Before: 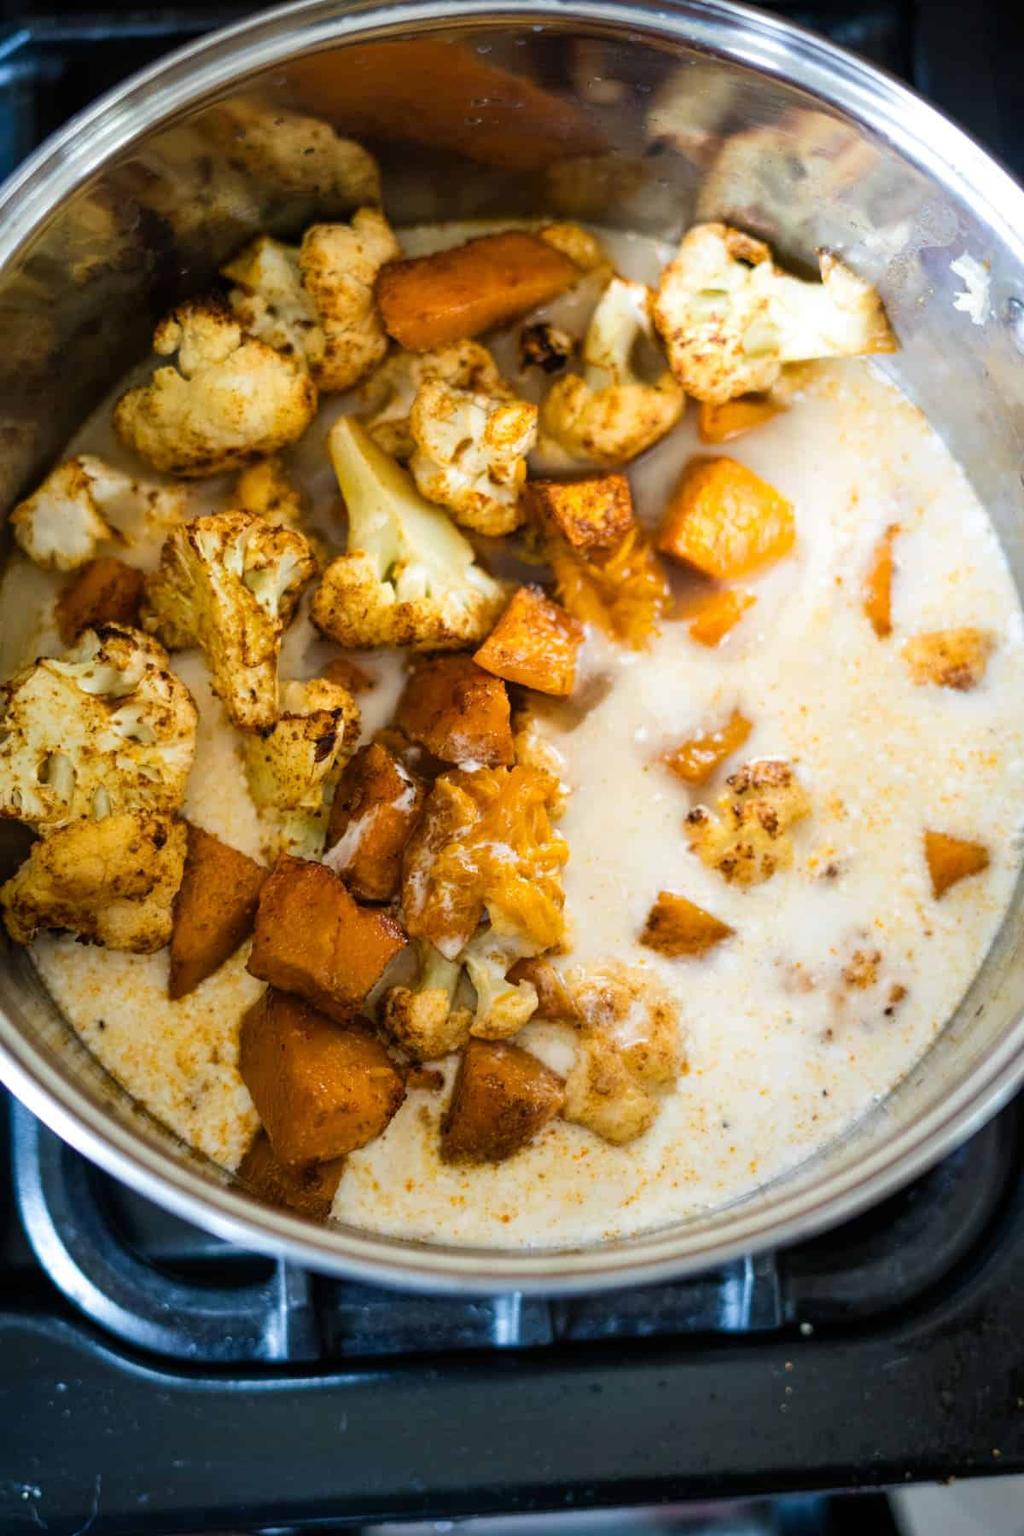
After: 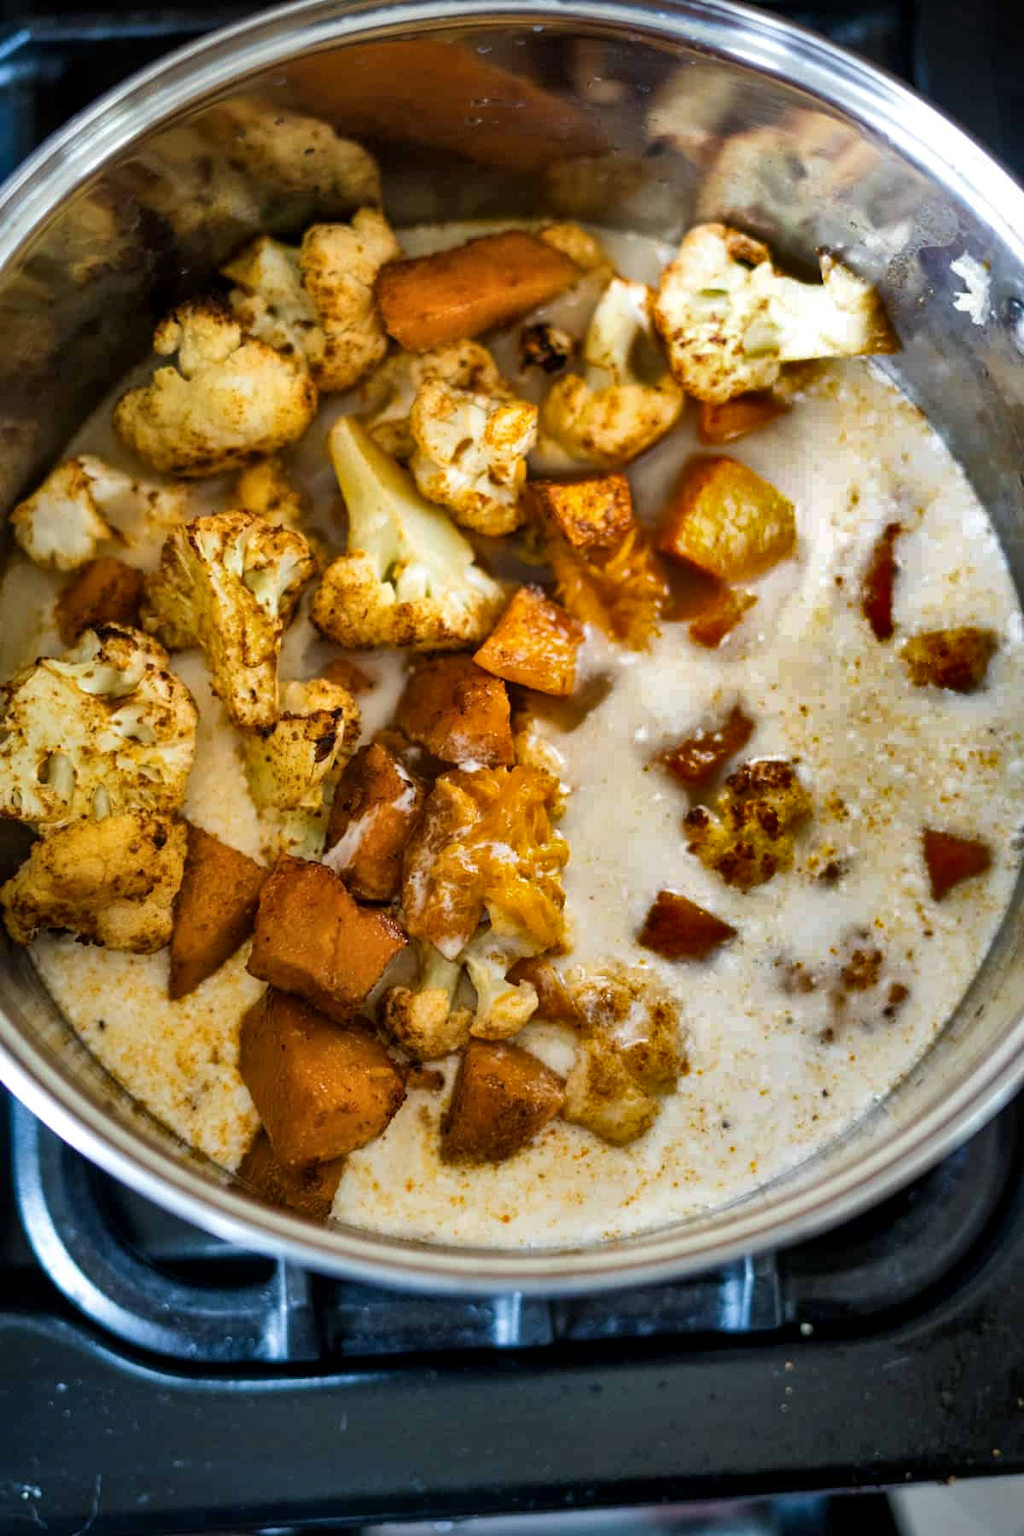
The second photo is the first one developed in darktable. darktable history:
shadows and highlights: shadows 17.64, highlights -83.75, soften with gaussian
local contrast: mode bilateral grid, contrast 19, coarseness 49, detail 119%, midtone range 0.2
color correction: highlights b* -0.018
